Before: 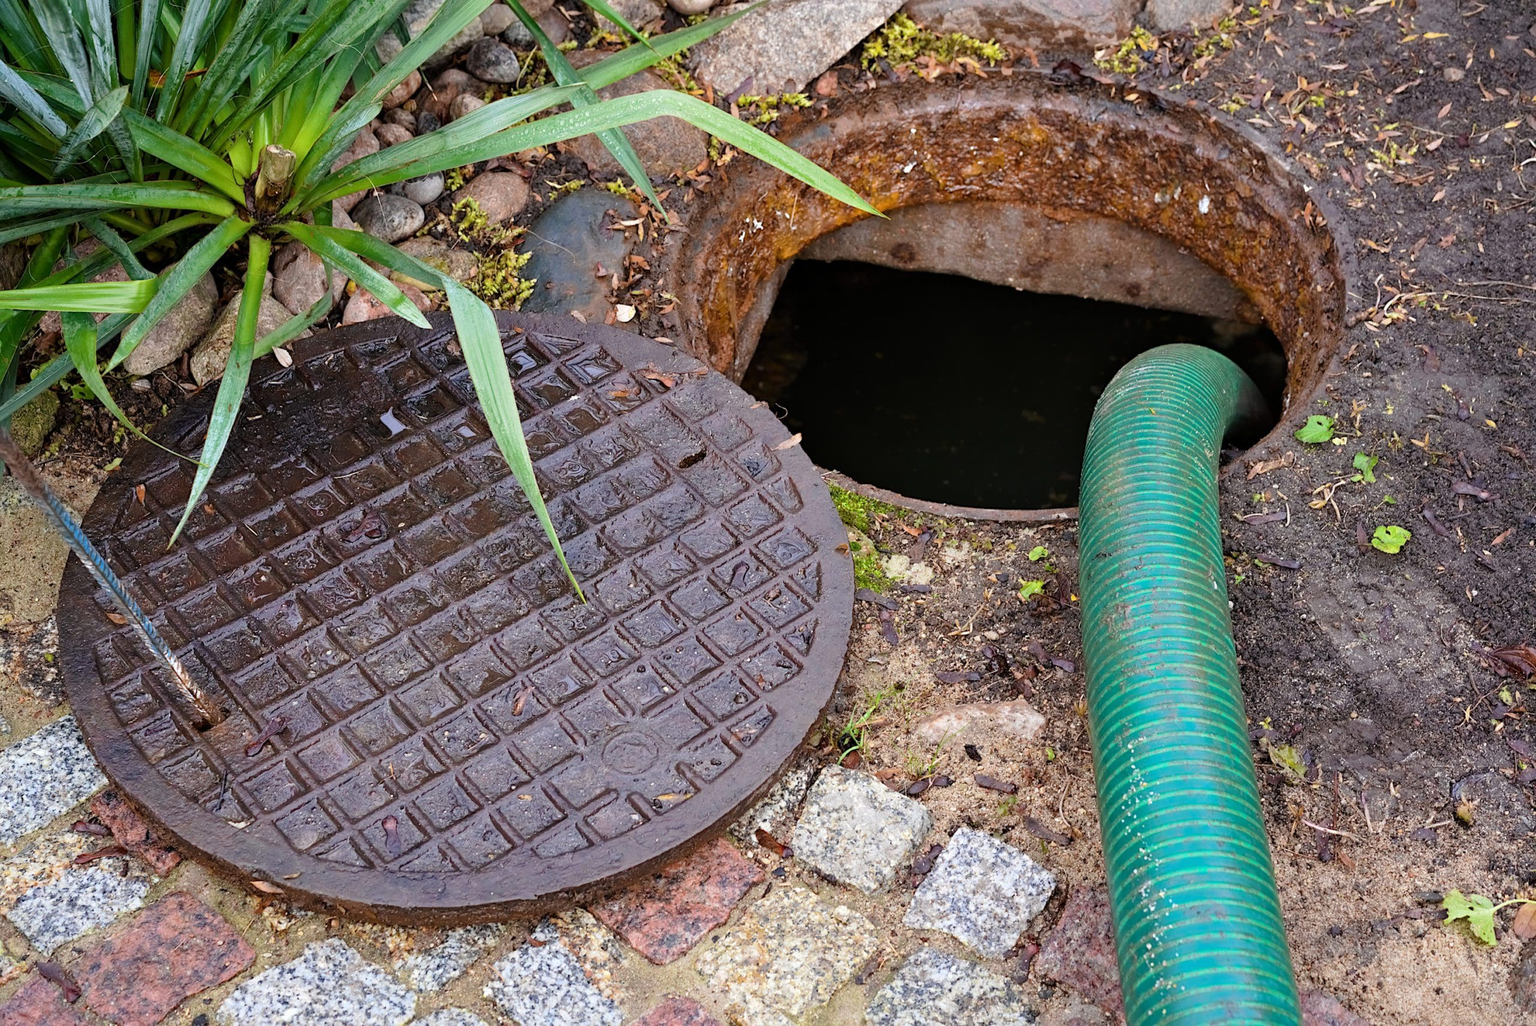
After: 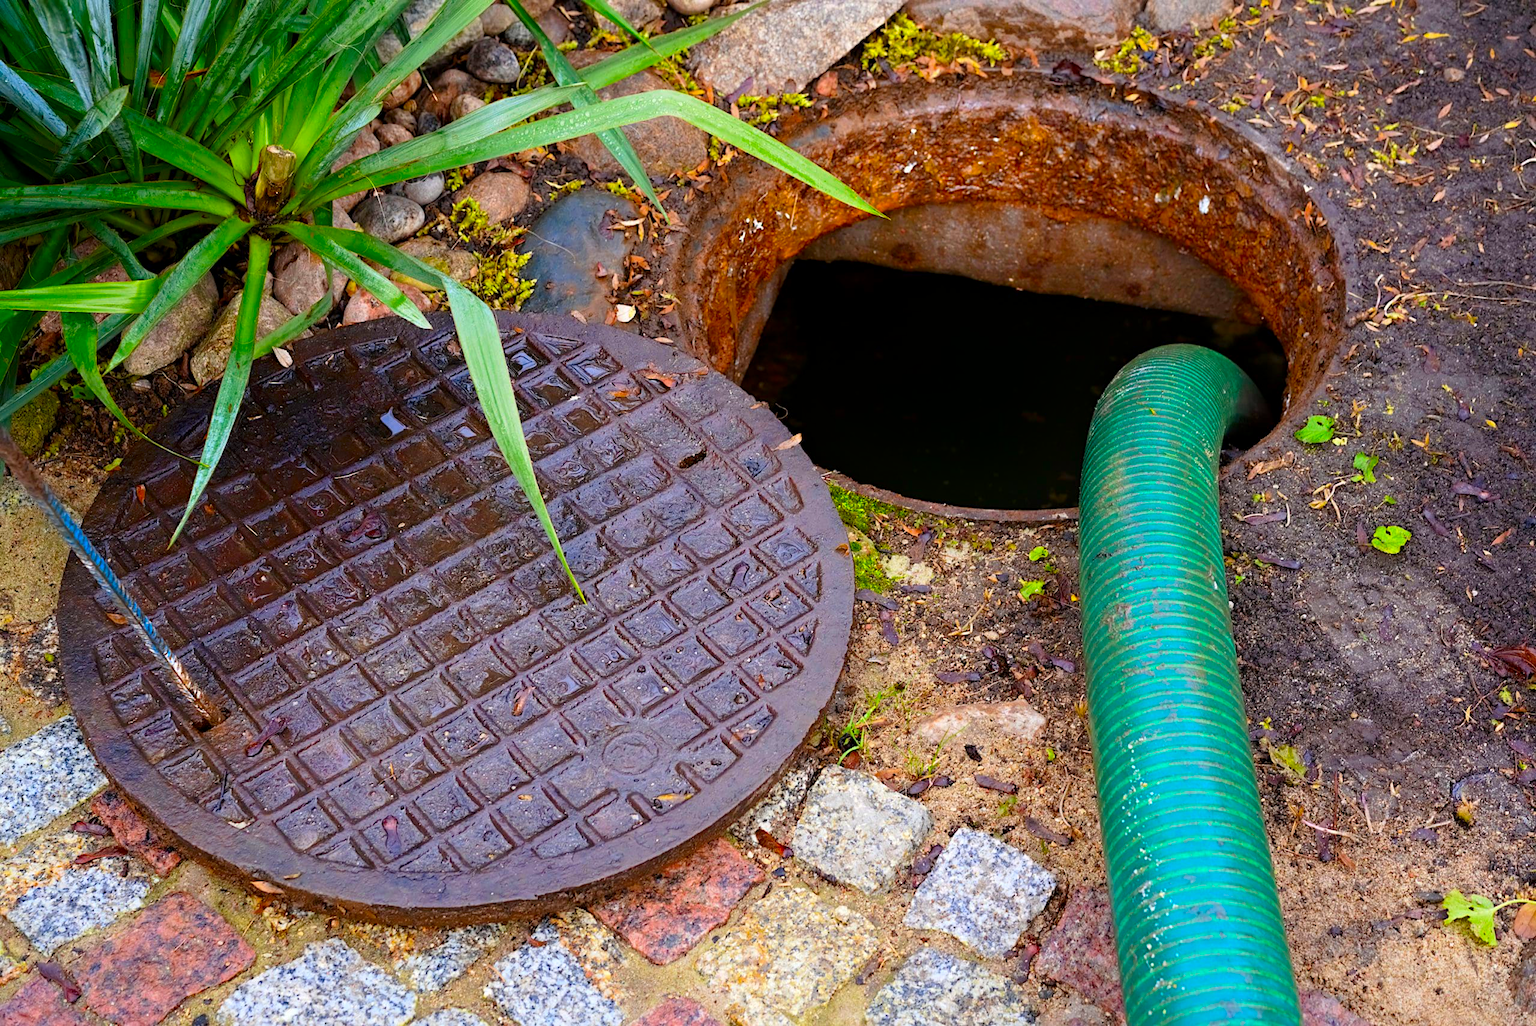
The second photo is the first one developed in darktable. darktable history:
exposure: black level correction 0.001, compensate highlight preservation false
color contrast: green-magenta contrast 1.55, blue-yellow contrast 1.83
shadows and highlights: shadows -70, highlights 35, soften with gaussian
